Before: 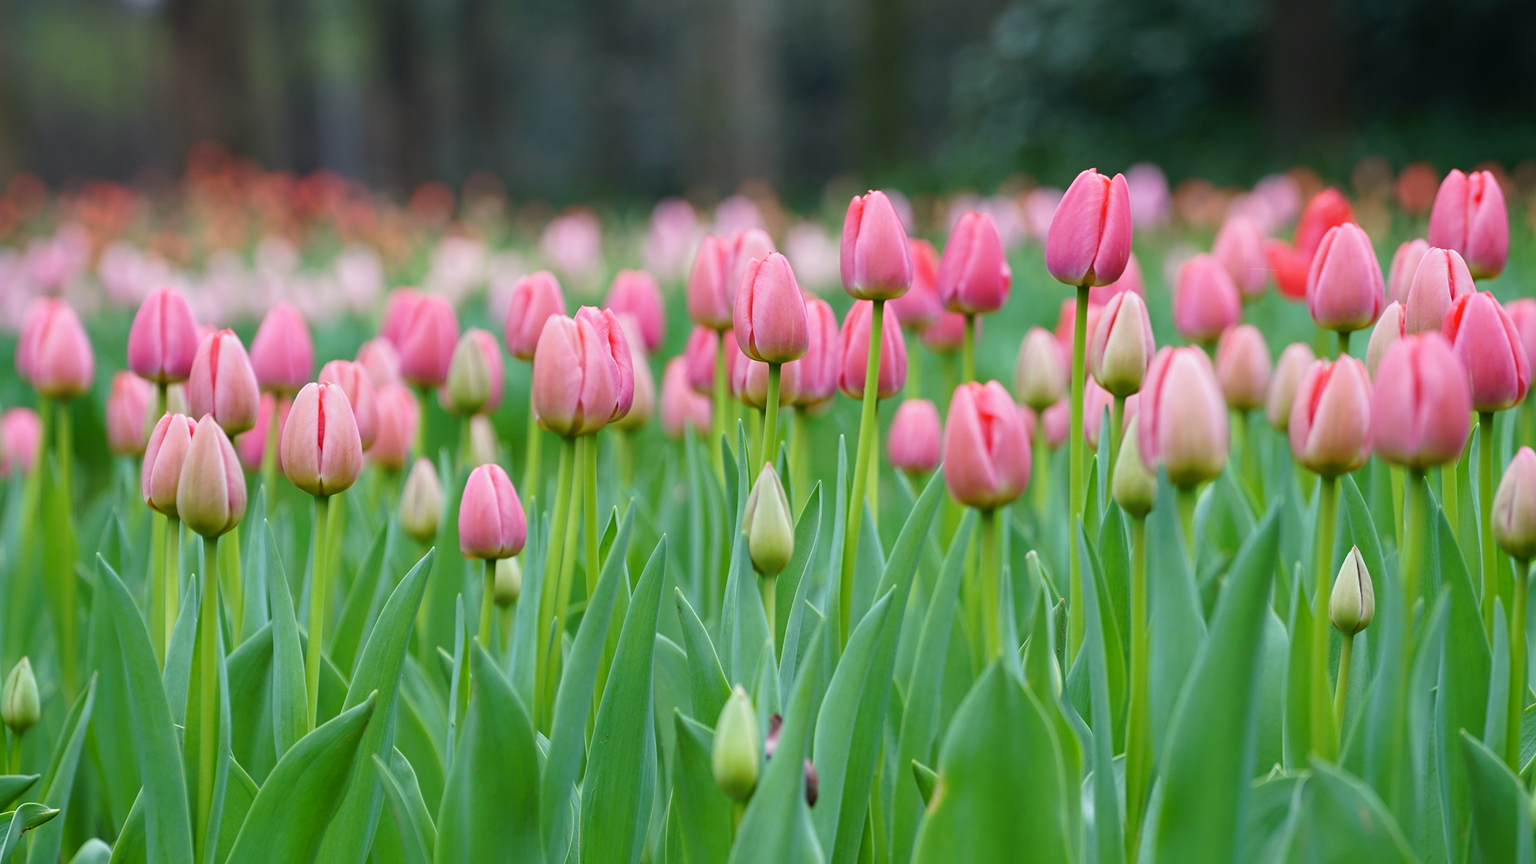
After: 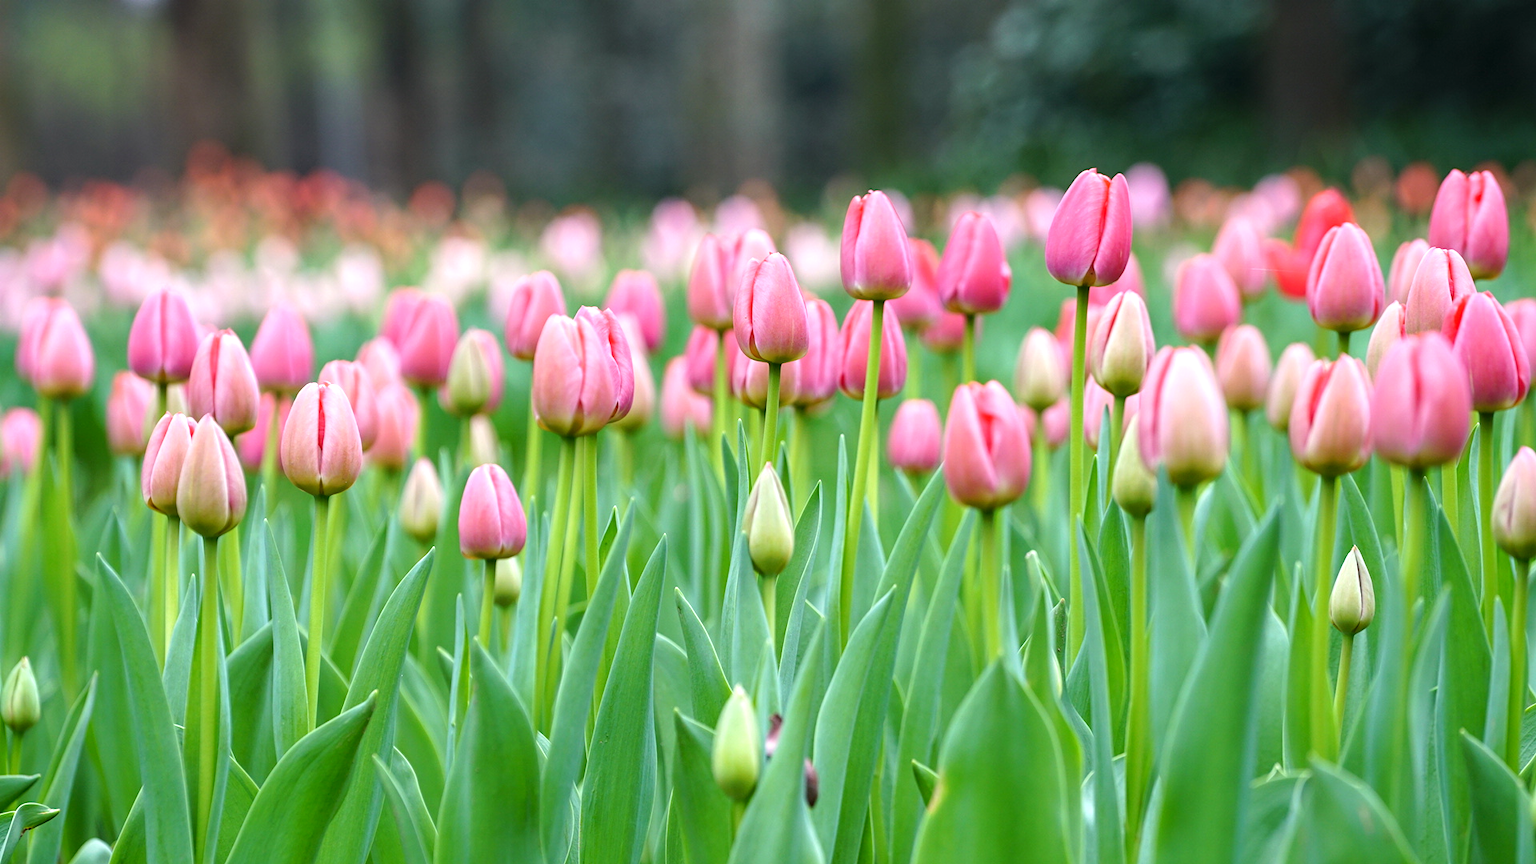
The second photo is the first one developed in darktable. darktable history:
local contrast: on, module defaults
exposure: black level correction 0, exposure 0.499 EV, compensate highlight preservation false
